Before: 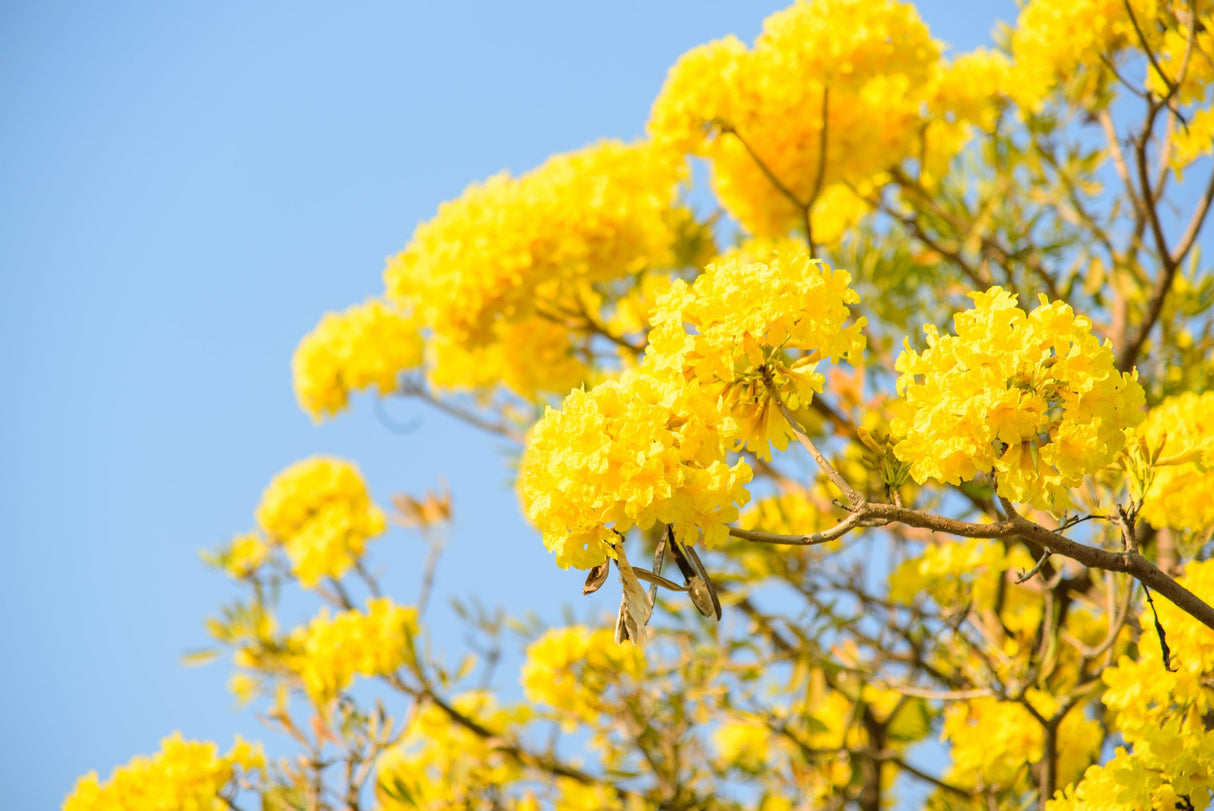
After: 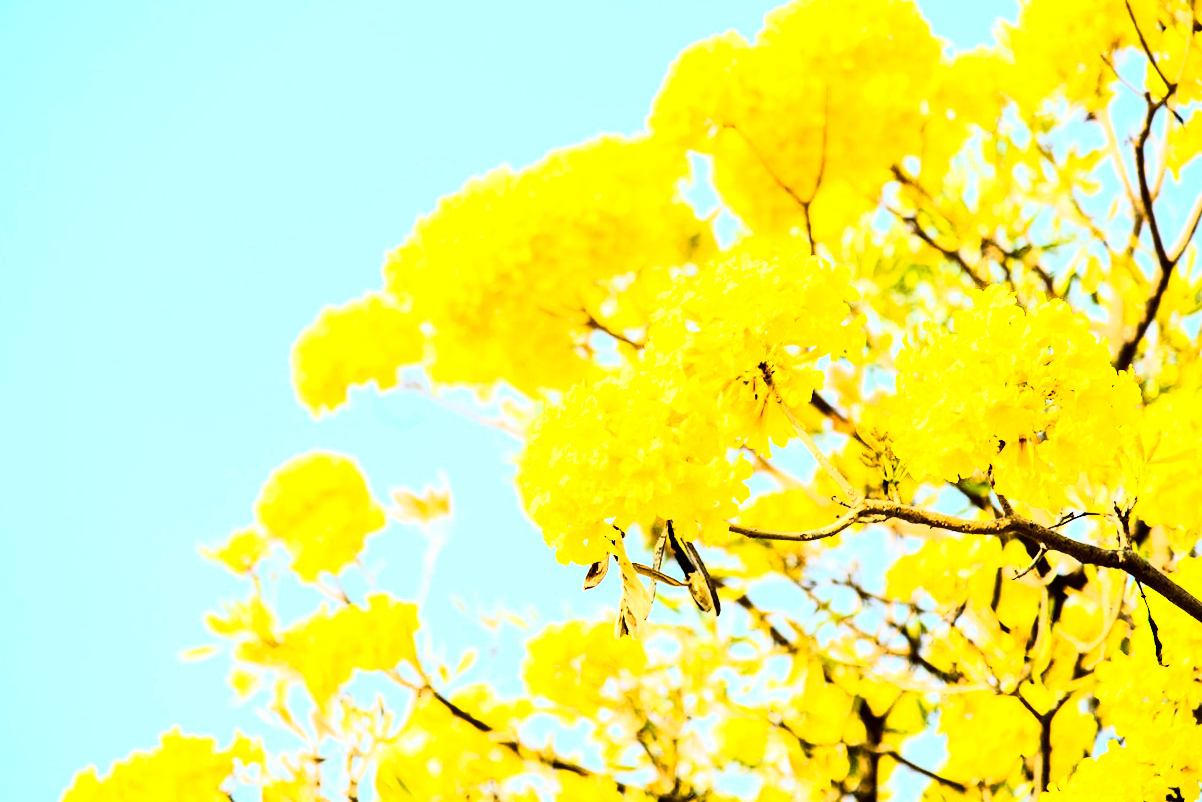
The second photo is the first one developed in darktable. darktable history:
rotate and perspective: rotation 0.174°, lens shift (vertical) 0.013, lens shift (horizontal) 0.019, shear 0.001, automatic cropping original format, crop left 0.007, crop right 0.991, crop top 0.016, crop bottom 0.997
tone equalizer: -8 EV -0.75 EV, -7 EV -0.7 EV, -6 EV -0.6 EV, -5 EV -0.4 EV, -3 EV 0.4 EV, -2 EV 0.6 EV, -1 EV 0.7 EV, +0 EV 0.75 EV, edges refinement/feathering 500, mask exposure compensation -1.57 EV, preserve details no
rgb curve: curves: ch0 [(0, 0) (0.21, 0.15) (0.24, 0.21) (0.5, 0.75) (0.75, 0.96) (0.89, 0.99) (1, 1)]; ch1 [(0, 0.02) (0.21, 0.13) (0.25, 0.2) (0.5, 0.67) (0.75, 0.9) (0.89, 0.97) (1, 1)]; ch2 [(0, 0.02) (0.21, 0.13) (0.25, 0.2) (0.5, 0.67) (0.75, 0.9) (0.89, 0.97) (1, 1)], compensate middle gray true
contrast brightness saturation: contrast 0.12, brightness -0.12, saturation 0.2
